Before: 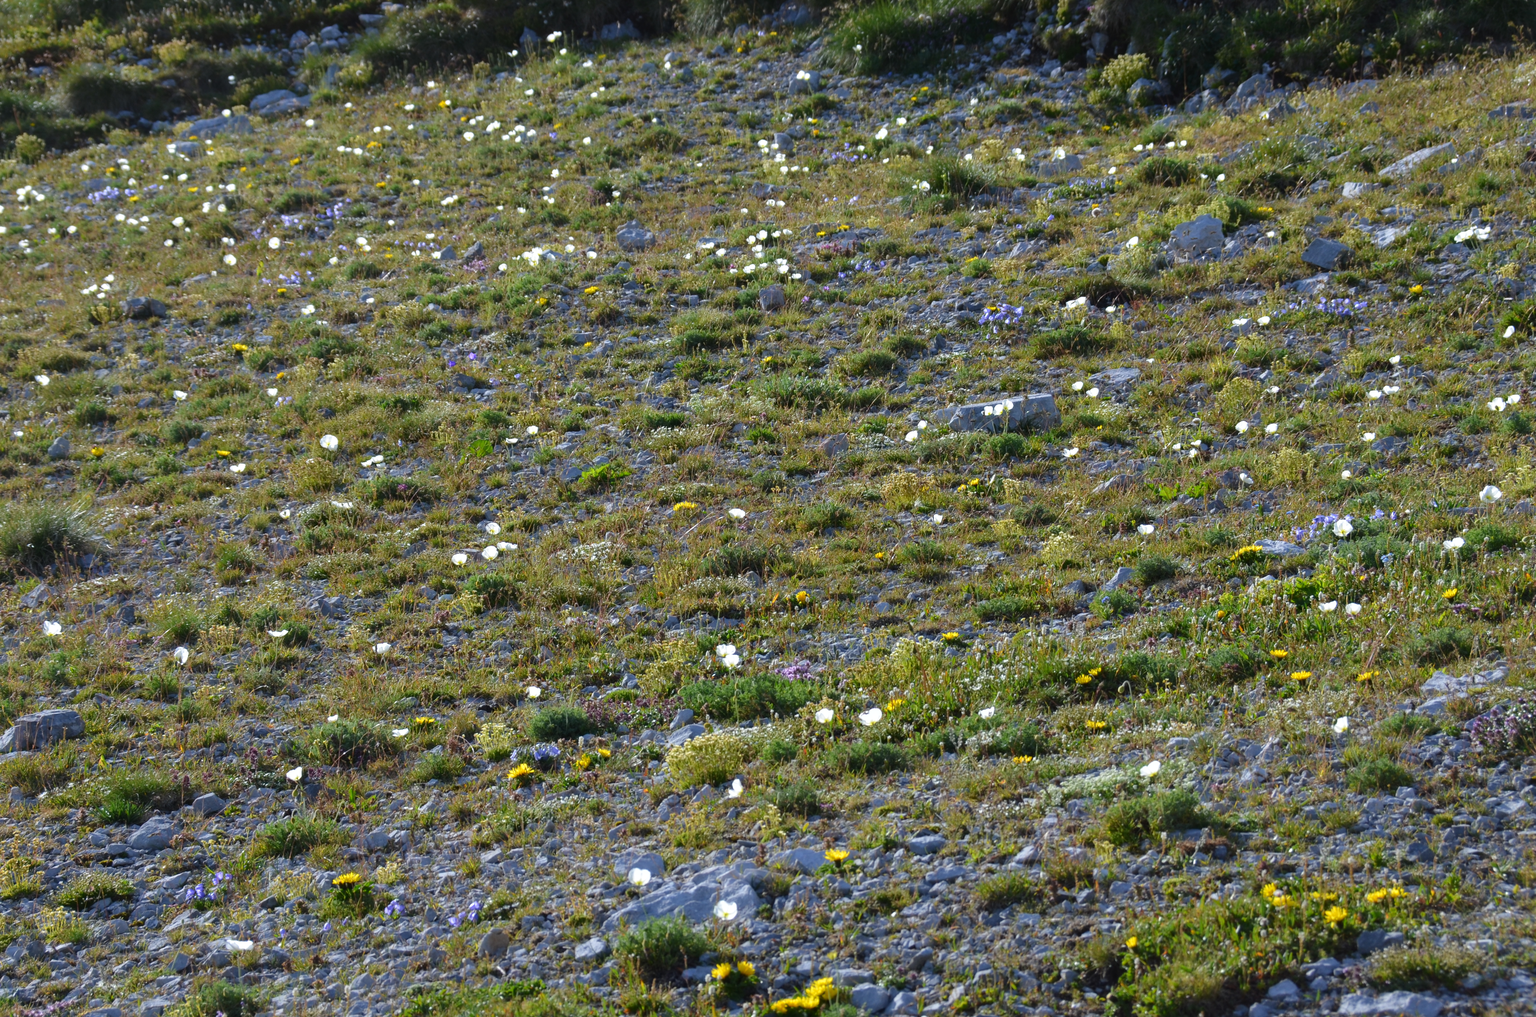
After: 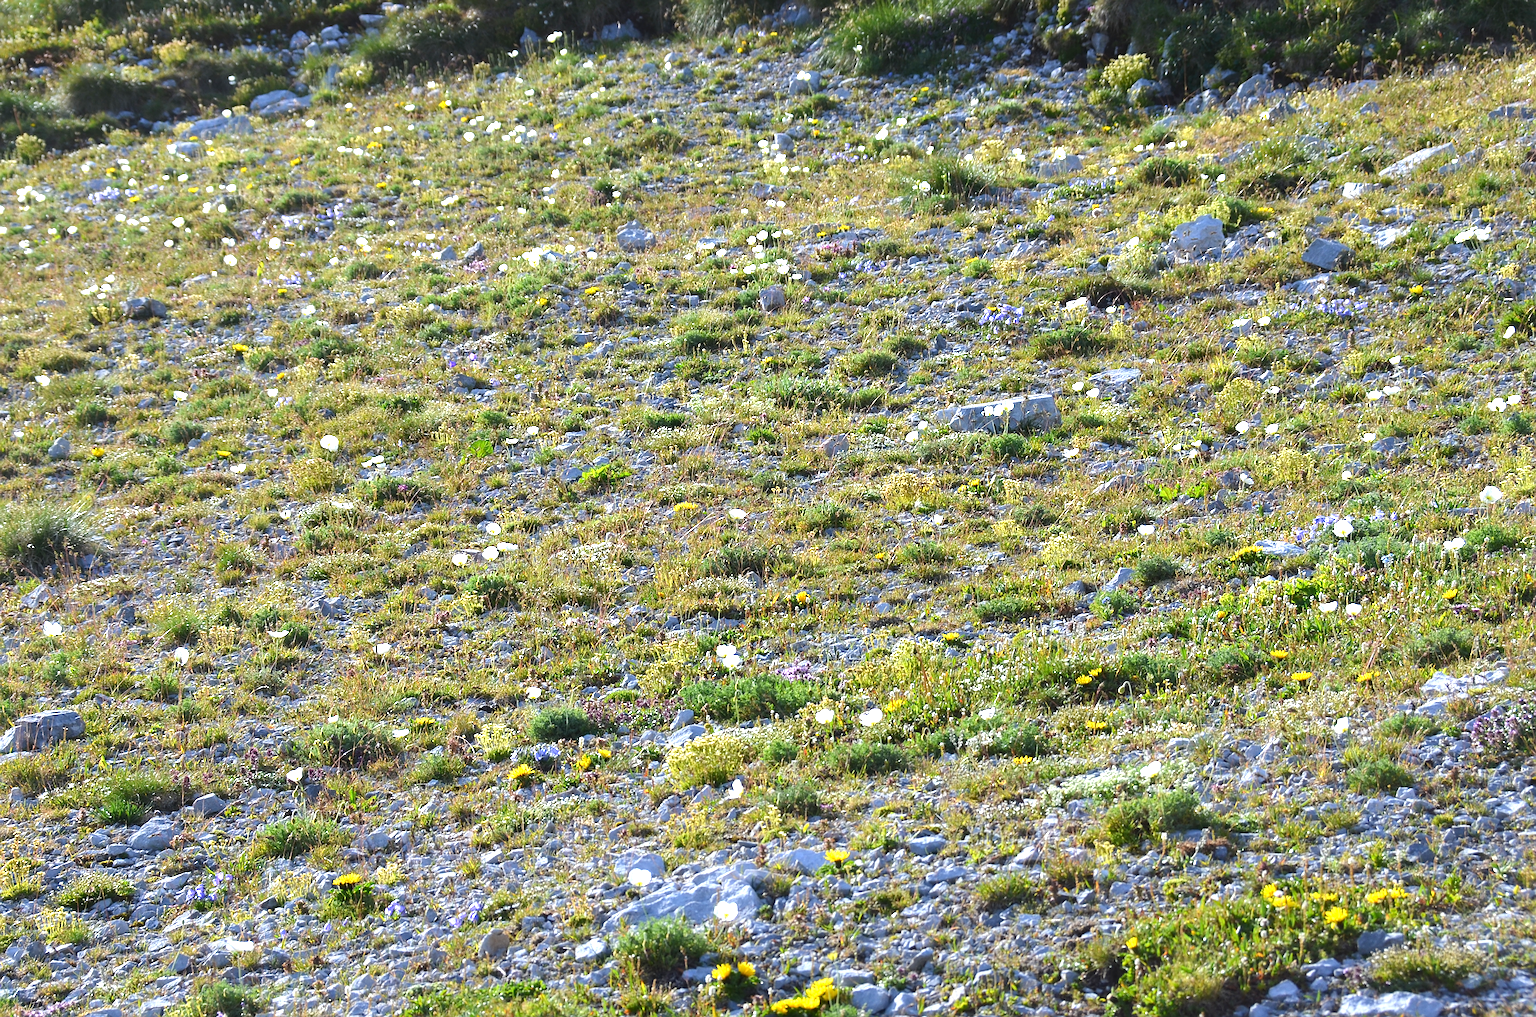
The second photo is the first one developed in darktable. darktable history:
exposure: exposure 1.137 EV, compensate highlight preservation false
sharpen: radius 2.531, amount 0.628
